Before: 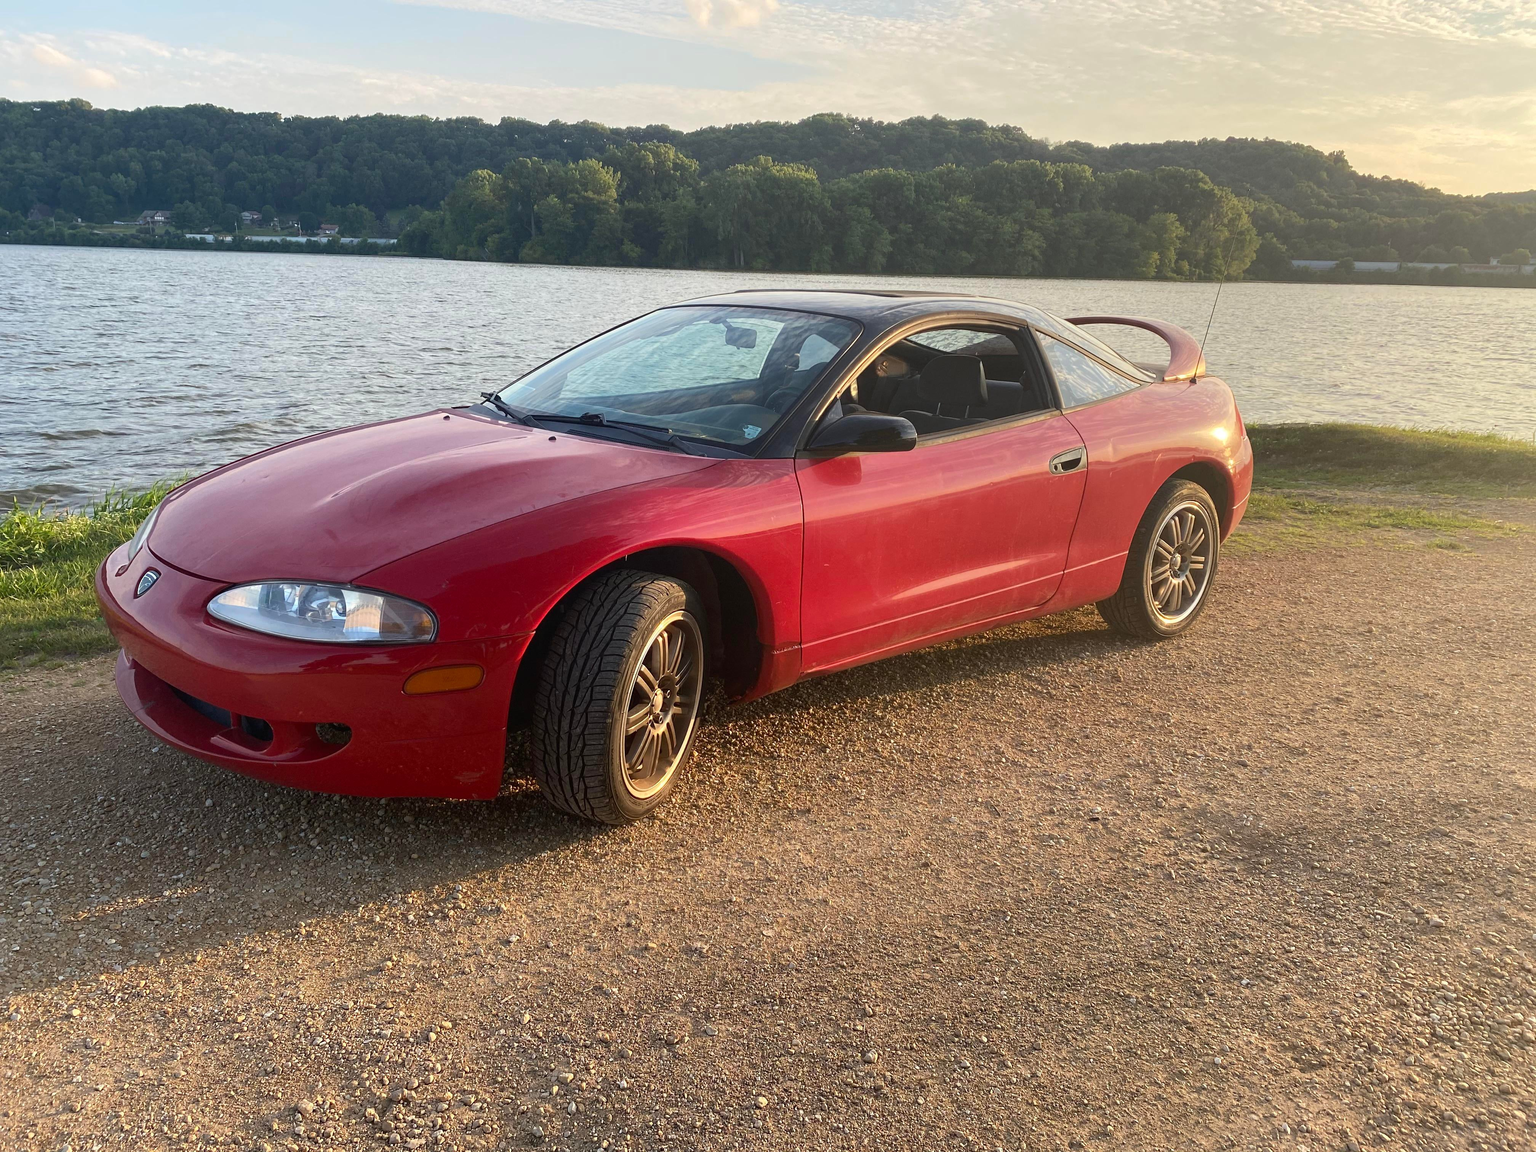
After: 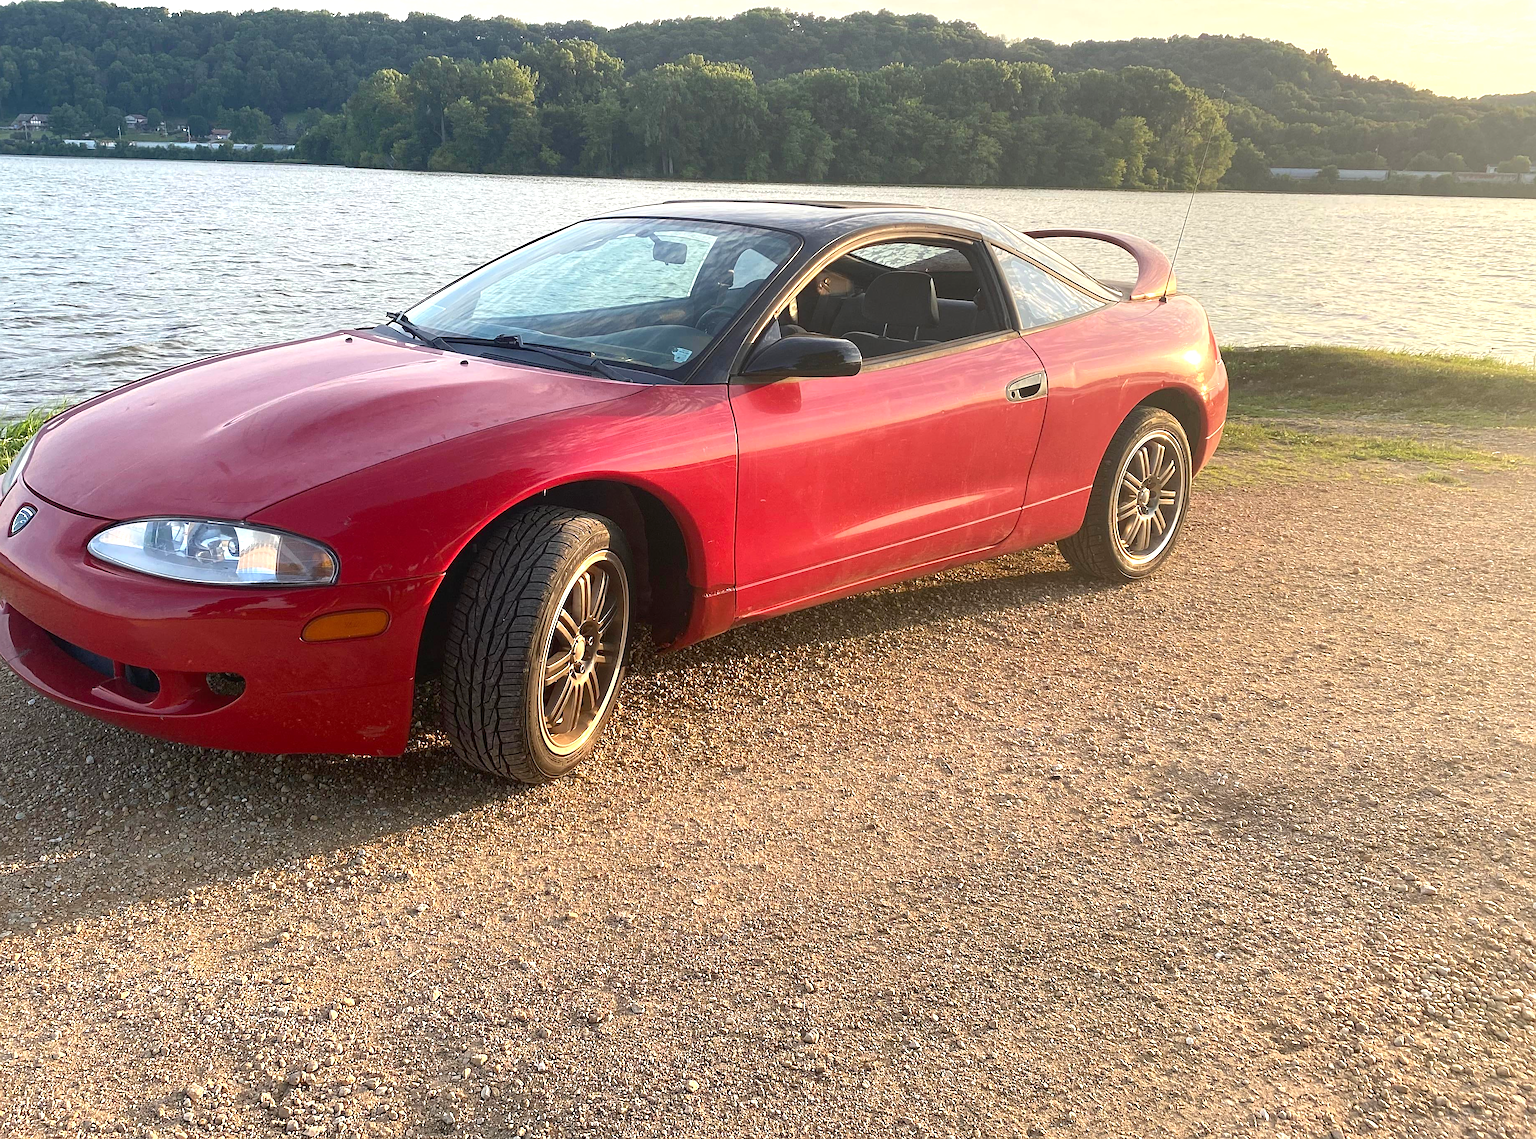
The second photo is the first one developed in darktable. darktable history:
sharpen: on, module defaults
tone equalizer: -7 EV 0.18 EV, -6 EV 0.12 EV, -5 EV 0.08 EV, -4 EV 0.04 EV, -2 EV -0.02 EV, -1 EV -0.04 EV, +0 EV -0.06 EV, luminance estimator HSV value / RGB max
exposure: exposure 0.6 EV, compensate highlight preservation false
levels: mode automatic, black 0.023%, white 99.97%, levels [0.062, 0.494, 0.925]
crop and rotate: left 8.262%, top 9.226%
